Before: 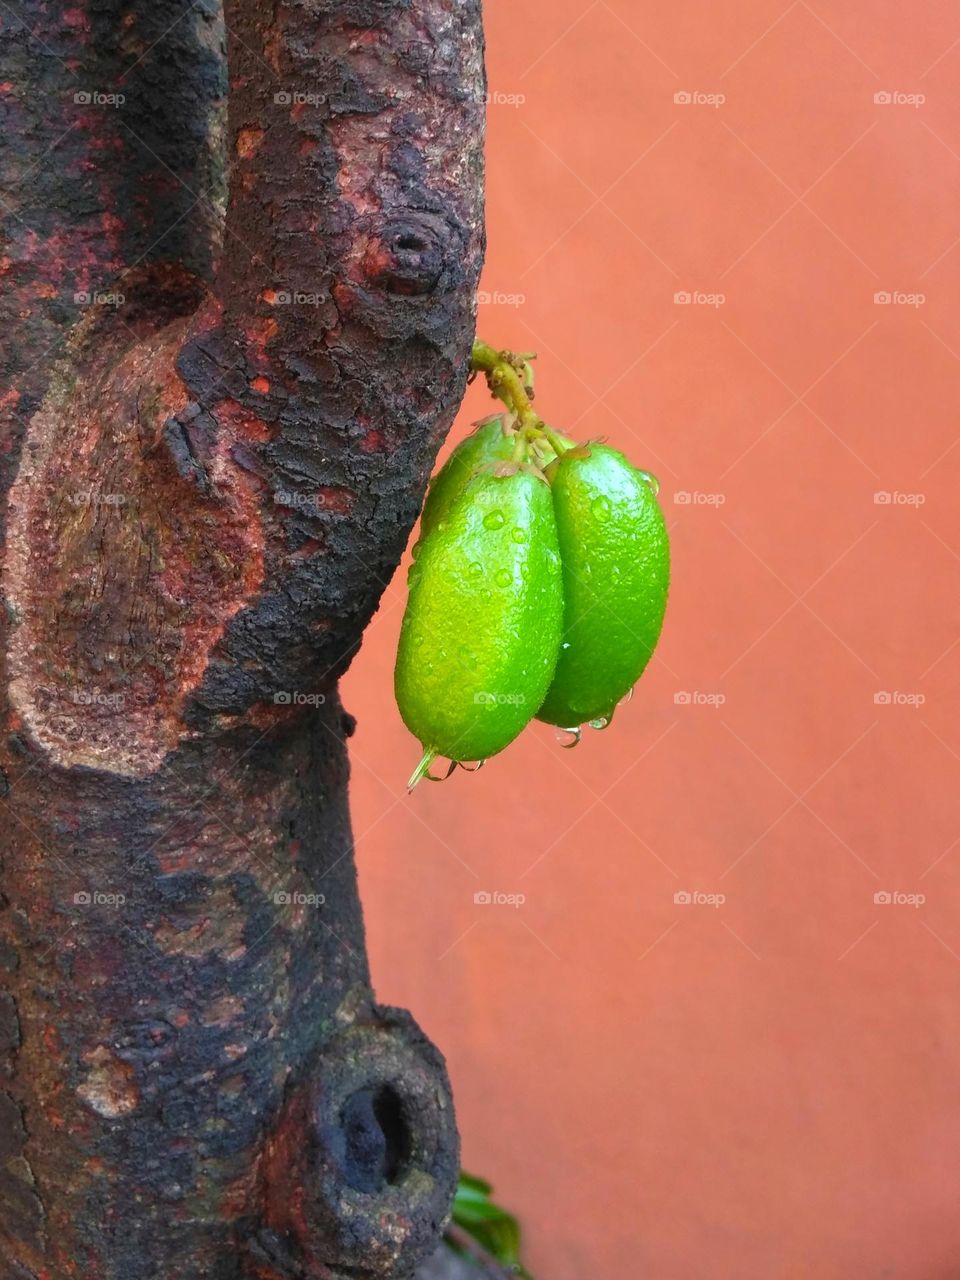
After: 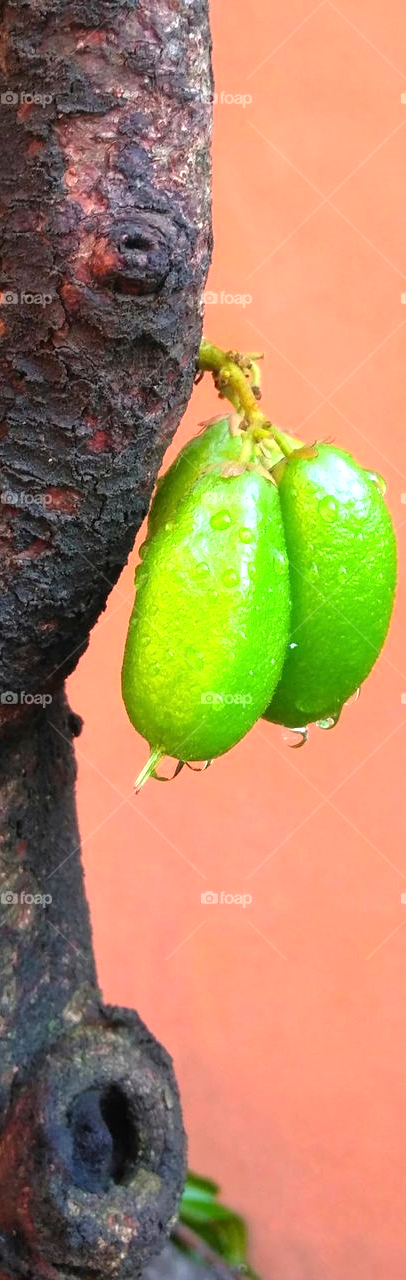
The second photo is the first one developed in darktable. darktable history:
tone equalizer: -8 EV -0.767 EV, -7 EV -0.669 EV, -6 EV -0.566 EV, -5 EV -0.417 EV, -3 EV 0.368 EV, -2 EV 0.6 EV, -1 EV 0.685 EV, +0 EV 0.738 EV
crop: left 28.519%, right 29.103%
